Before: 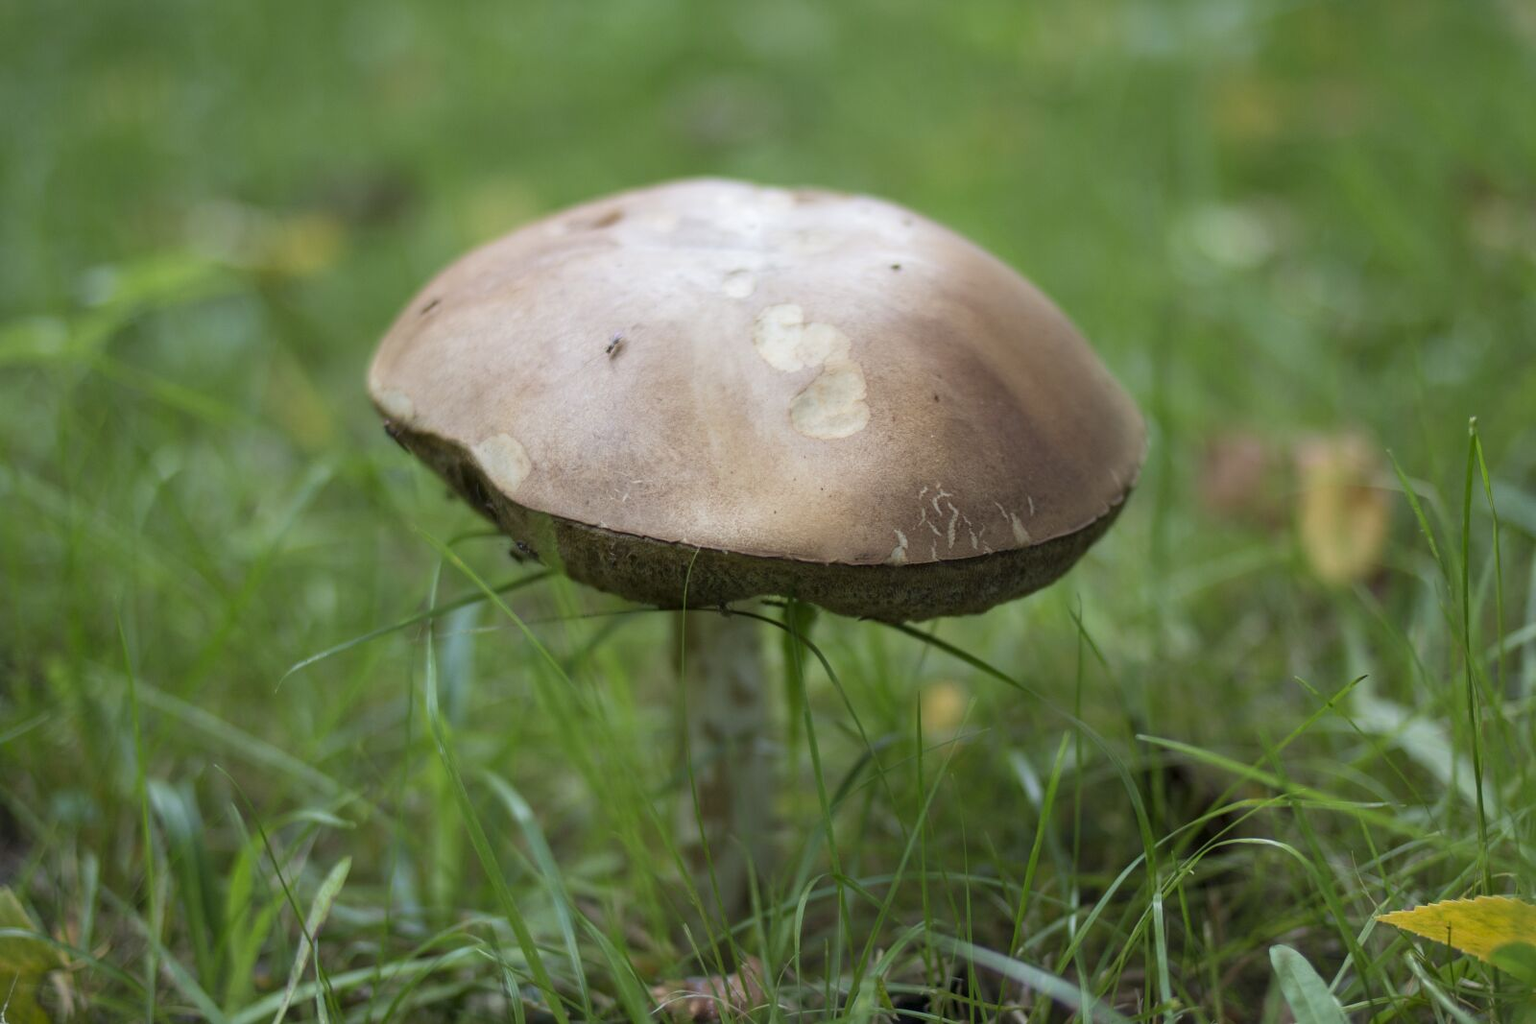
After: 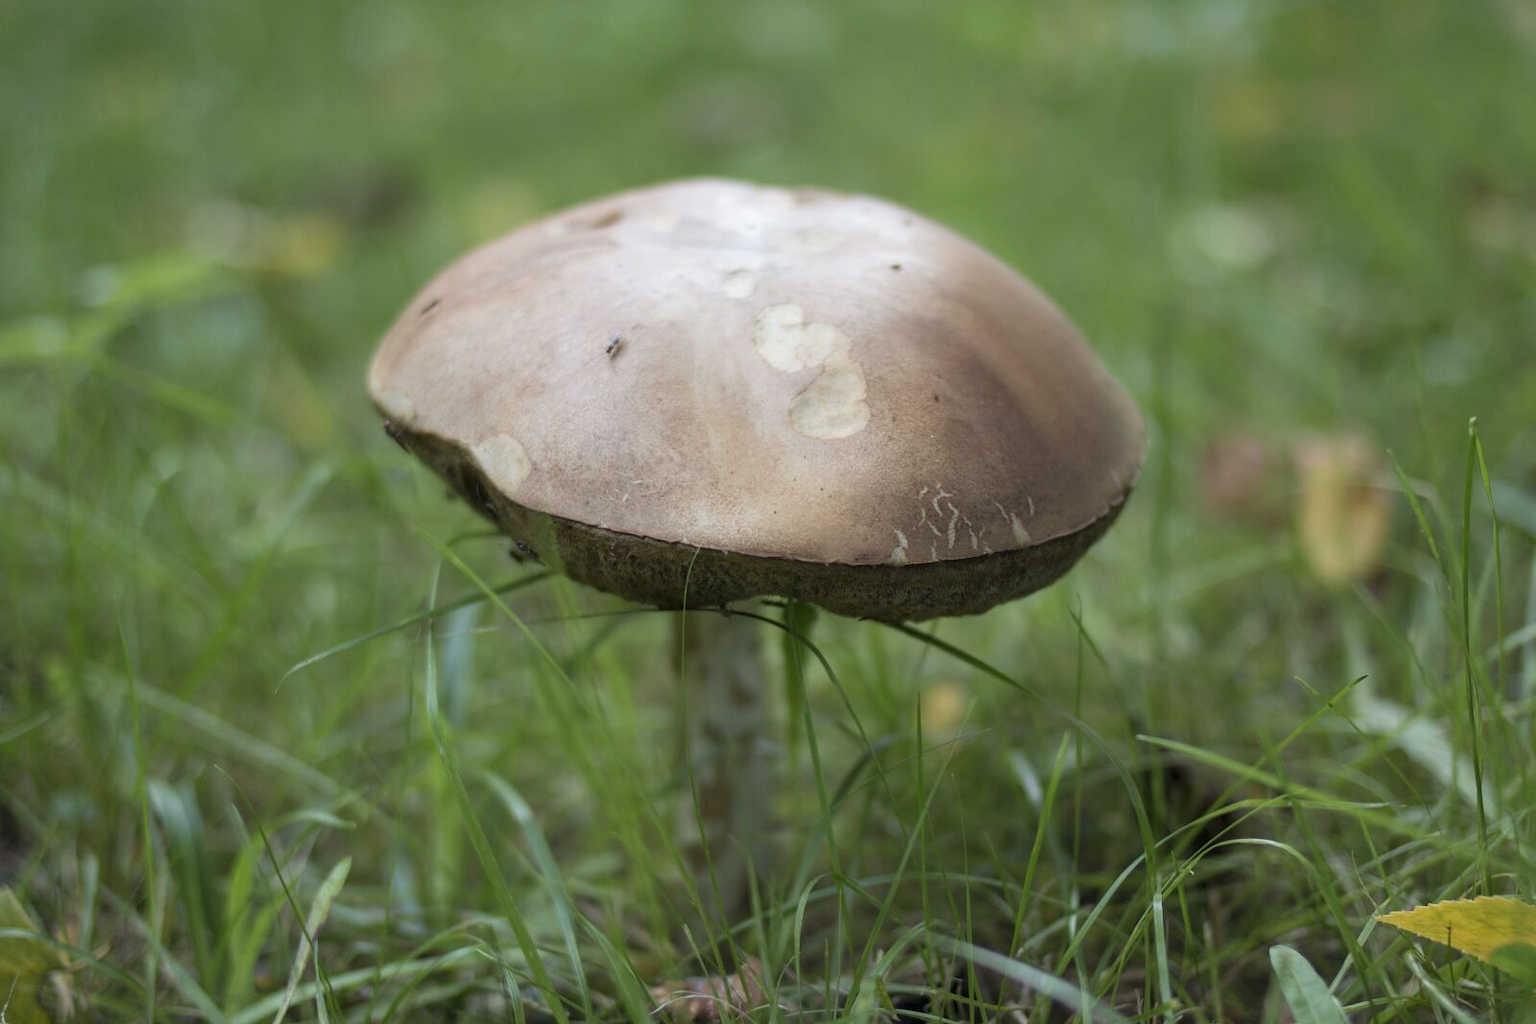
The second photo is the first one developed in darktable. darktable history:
contrast brightness saturation: saturation -0.101
